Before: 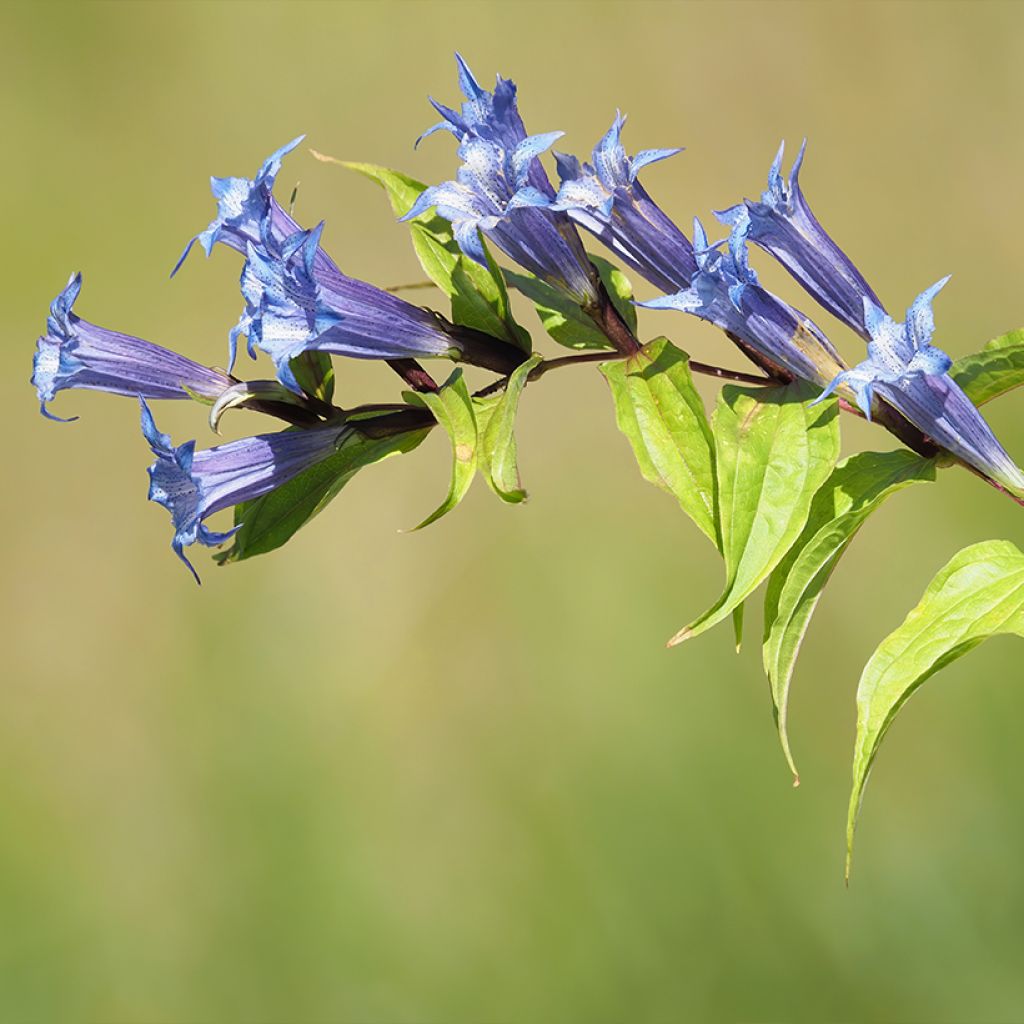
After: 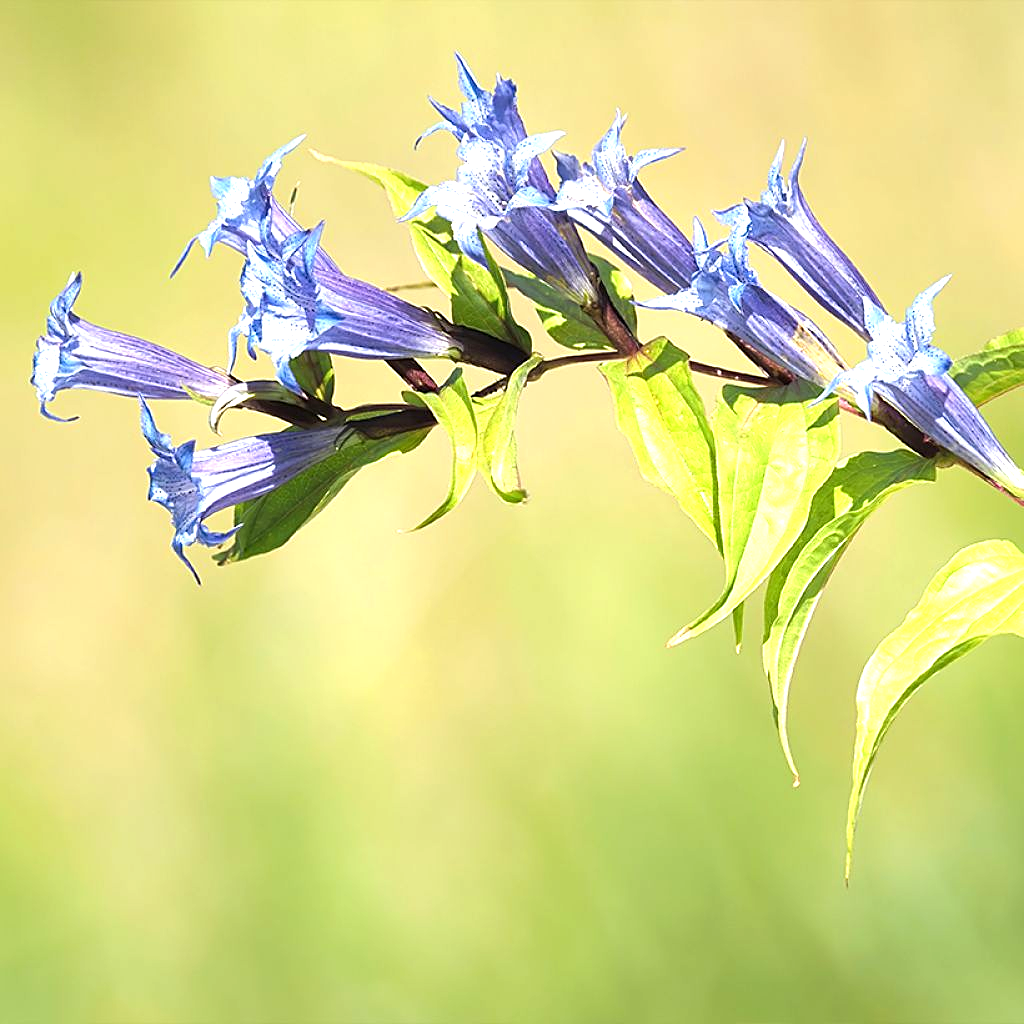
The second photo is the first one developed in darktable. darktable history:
exposure: black level correction 0, exposure 1 EV, compensate exposure bias true, compensate highlight preservation false
sharpen: on, module defaults
